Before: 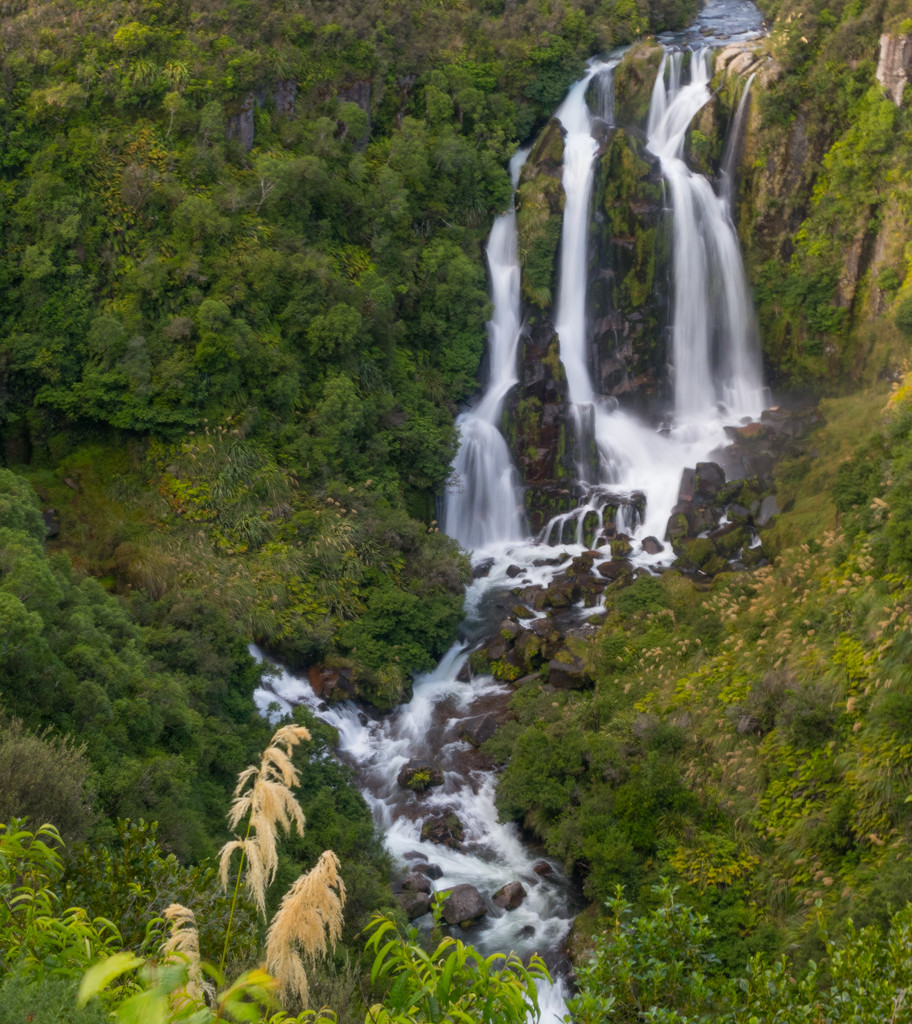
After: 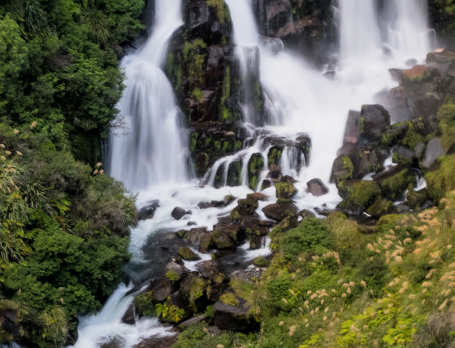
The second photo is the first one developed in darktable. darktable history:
crop: left 36.782%, top 35.005%, right 13.136%, bottom 30.994%
exposure: black level correction 0, exposure 0.5 EV, compensate highlight preservation false
filmic rgb: black relative exposure -5.13 EV, white relative exposure 3.97 EV, hardness 2.88, contrast 1.296, highlights saturation mix -30.74%
